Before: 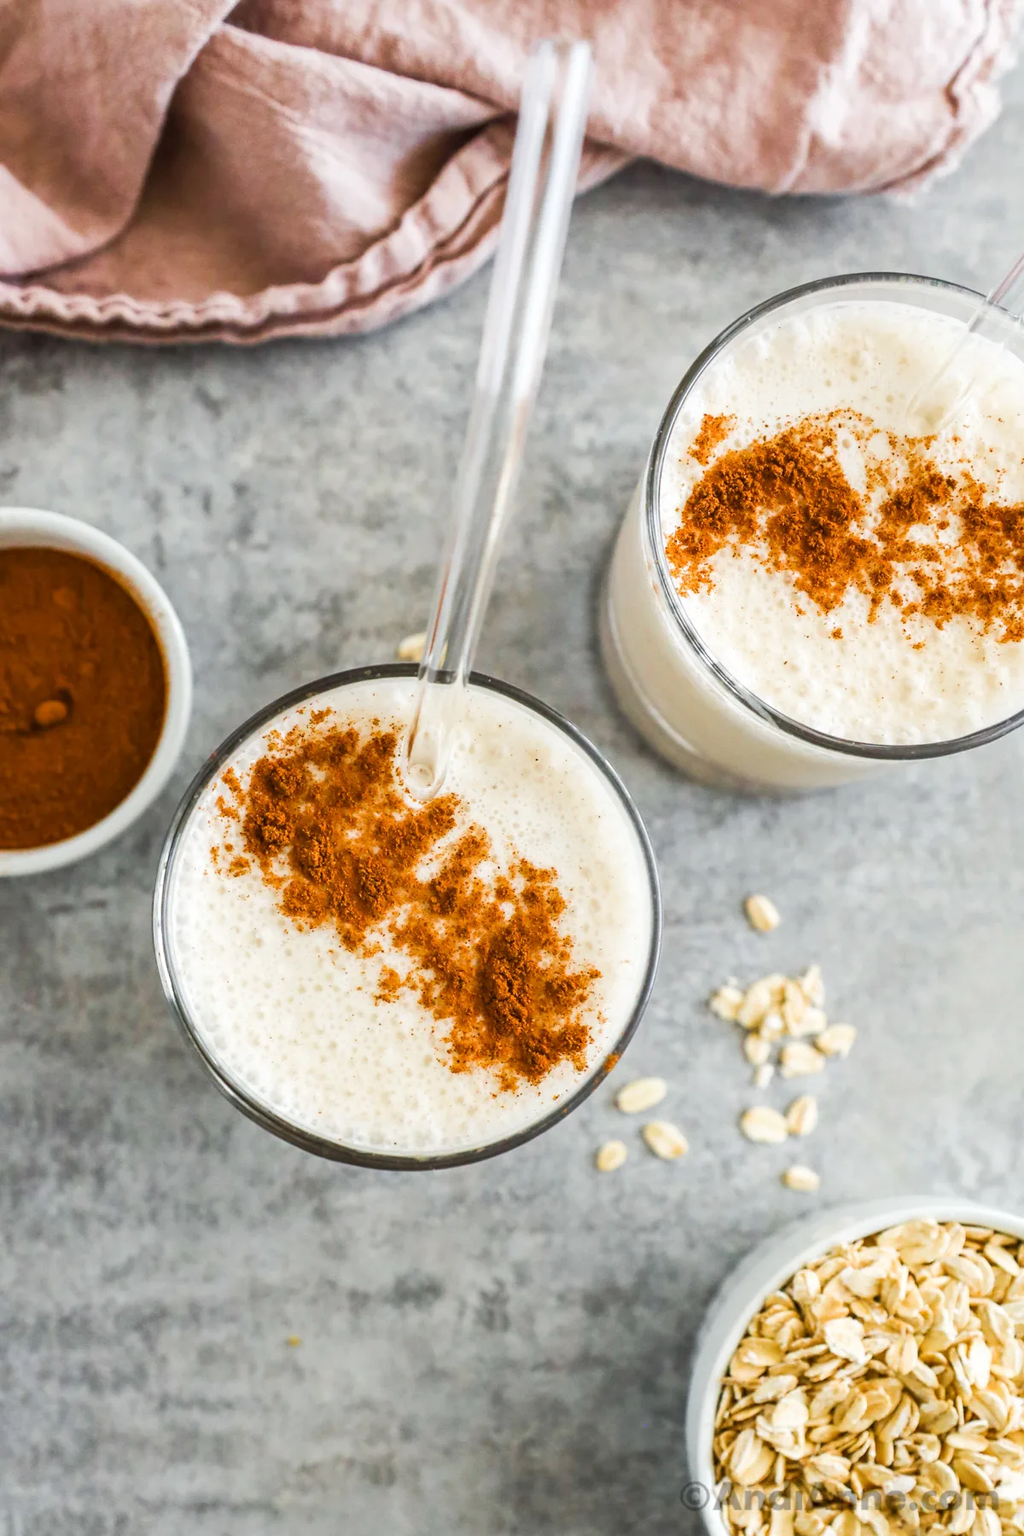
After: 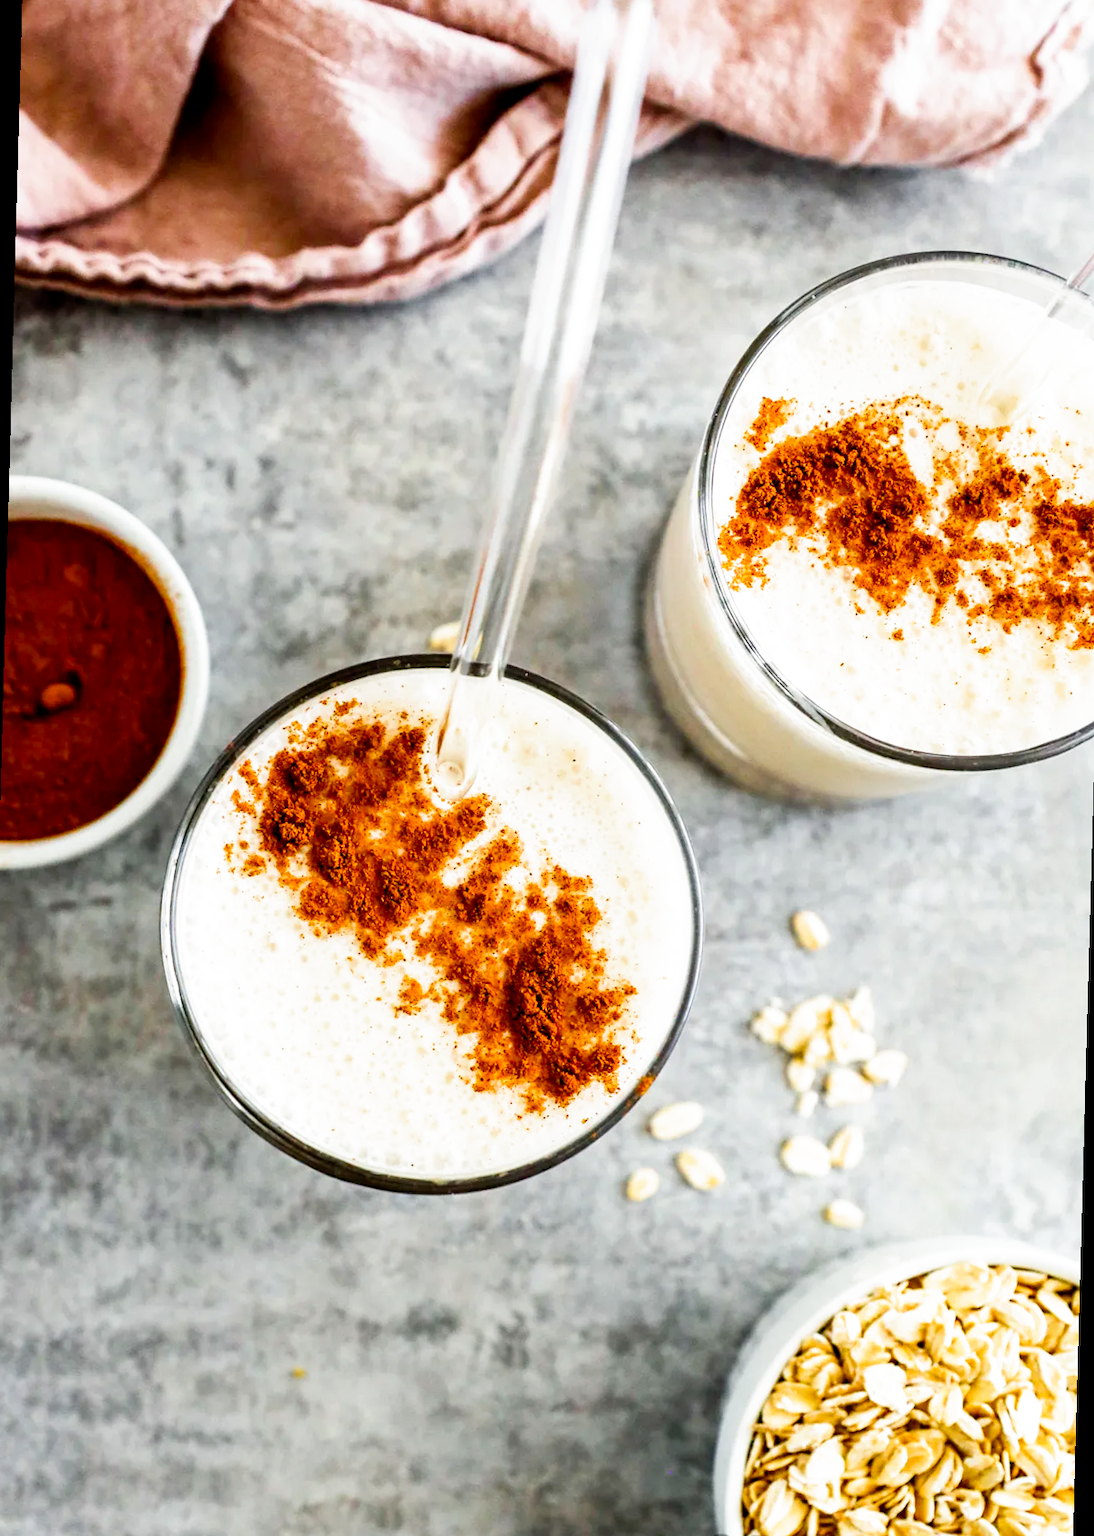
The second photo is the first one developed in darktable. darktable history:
rotate and perspective: rotation 1.57°, crop left 0.018, crop right 0.982, crop top 0.039, crop bottom 0.961
filmic rgb: black relative exposure -5.5 EV, white relative exposure 2.5 EV, threshold 3 EV, target black luminance 0%, hardness 4.51, latitude 67.35%, contrast 1.453, shadows ↔ highlights balance -3.52%, preserve chrominance no, color science v4 (2020), contrast in shadows soft, enable highlight reconstruction true
